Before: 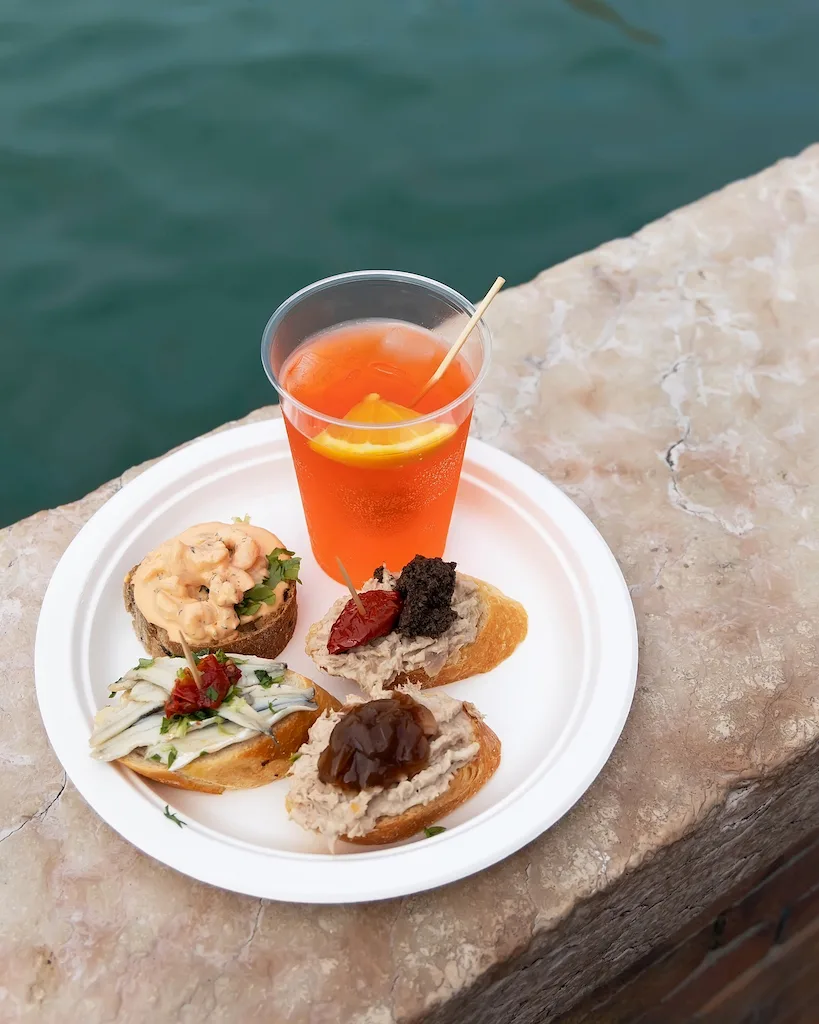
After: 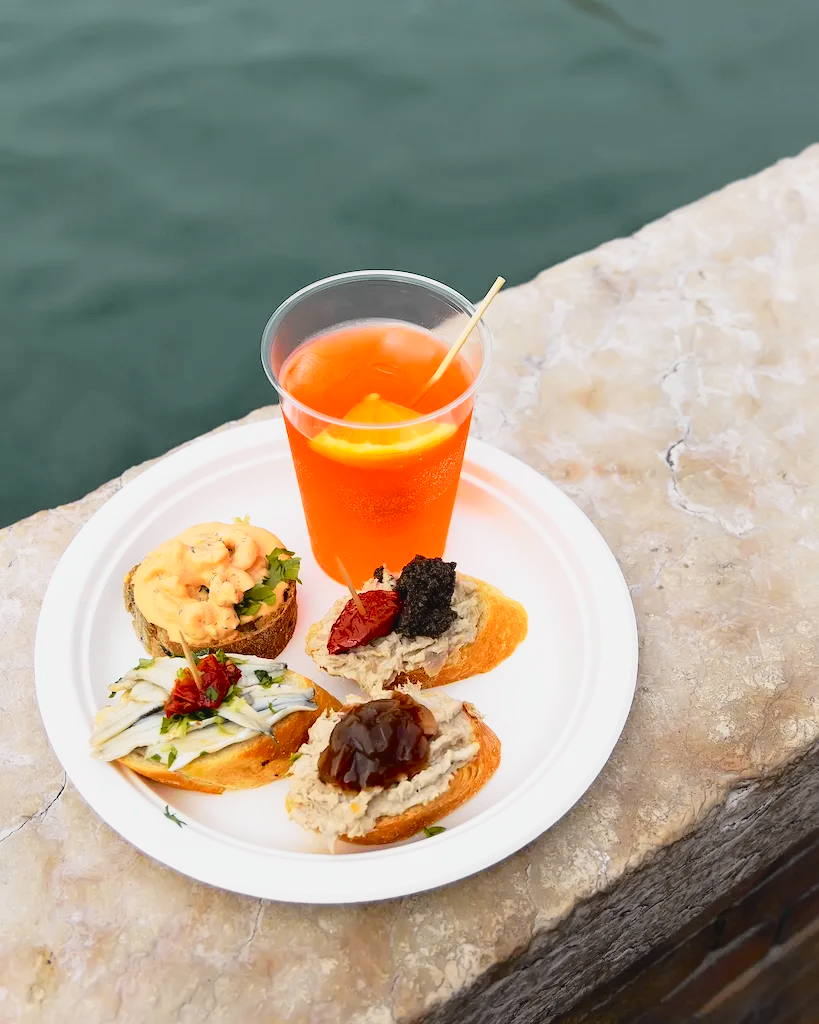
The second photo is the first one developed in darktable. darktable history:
white balance: emerald 1
tone curve: curves: ch0 [(0, 0.029) (0.168, 0.142) (0.359, 0.44) (0.469, 0.544) (0.634, 0.722) (0.858, 0.903) (1, 0.968)]; ch1 [(0, 0) (0.437, 0.453) (0.472, 0.47) (0.502, 0.502) (0.54, 0.534) (0.57, 0.592) (0.618, 0.66) (0.699, 0.749) (0.859, 0.899) (1, 1)]; ch2 [(0, 0) (0.33, 0.301) (0.421, 0.443) (0.476, 0.498) (0.505, 0.503) (0.547, 0.557) (0.586, 0.634) (0.608, 0.676) (1, 1)], color space Lab, independent channels, preserve colors none
